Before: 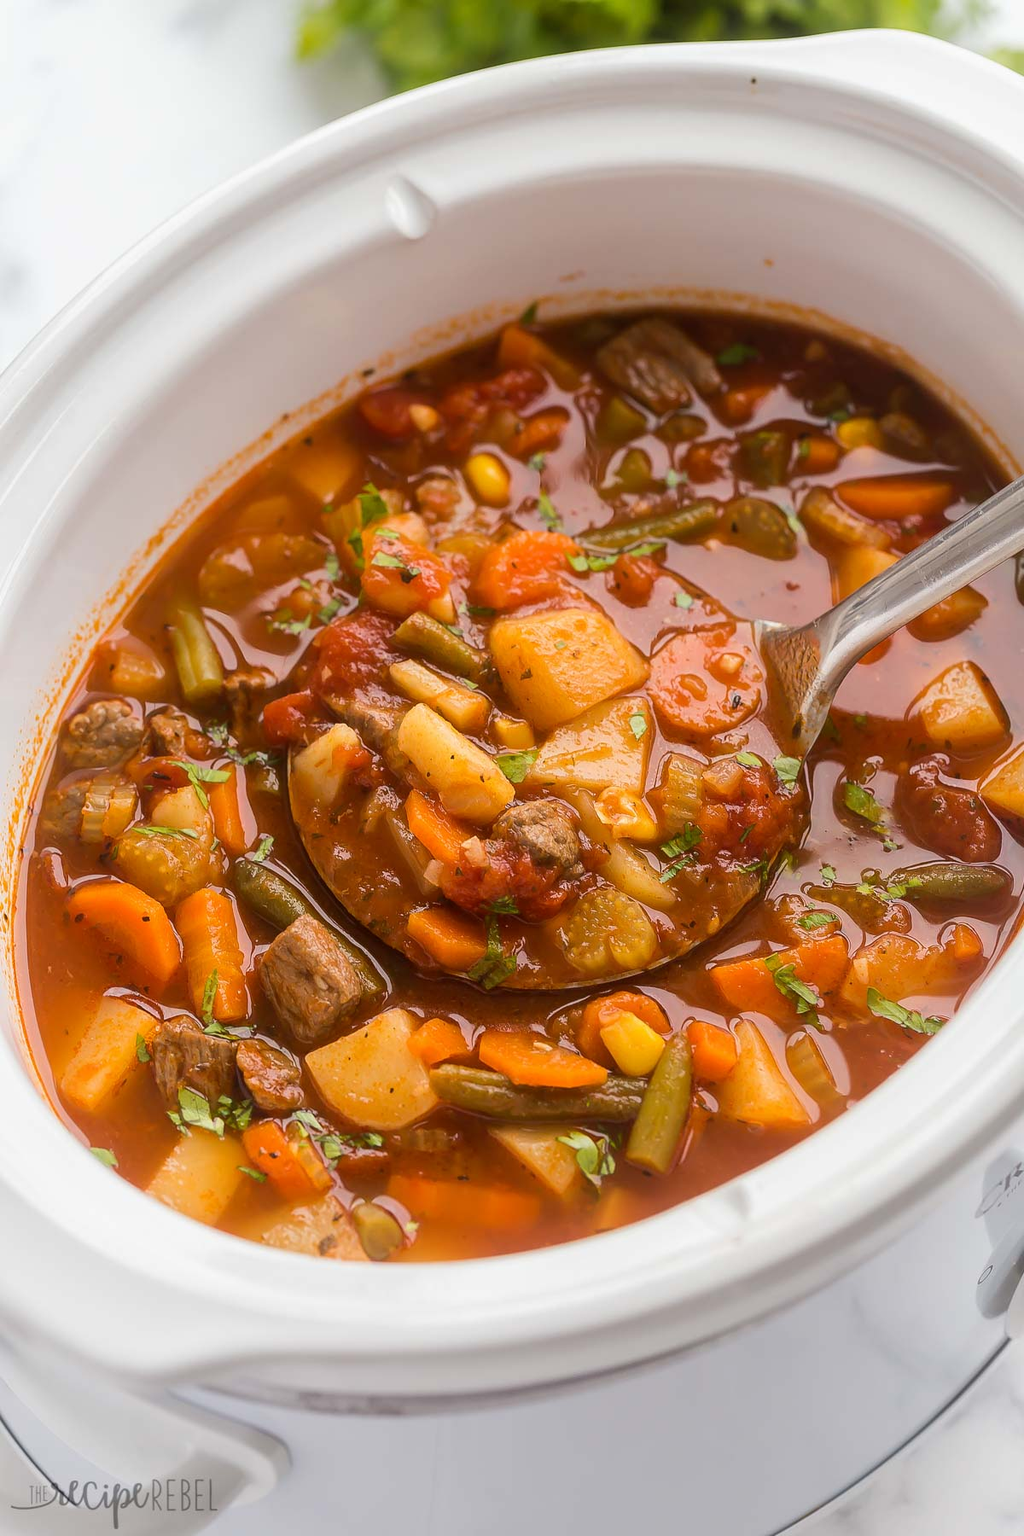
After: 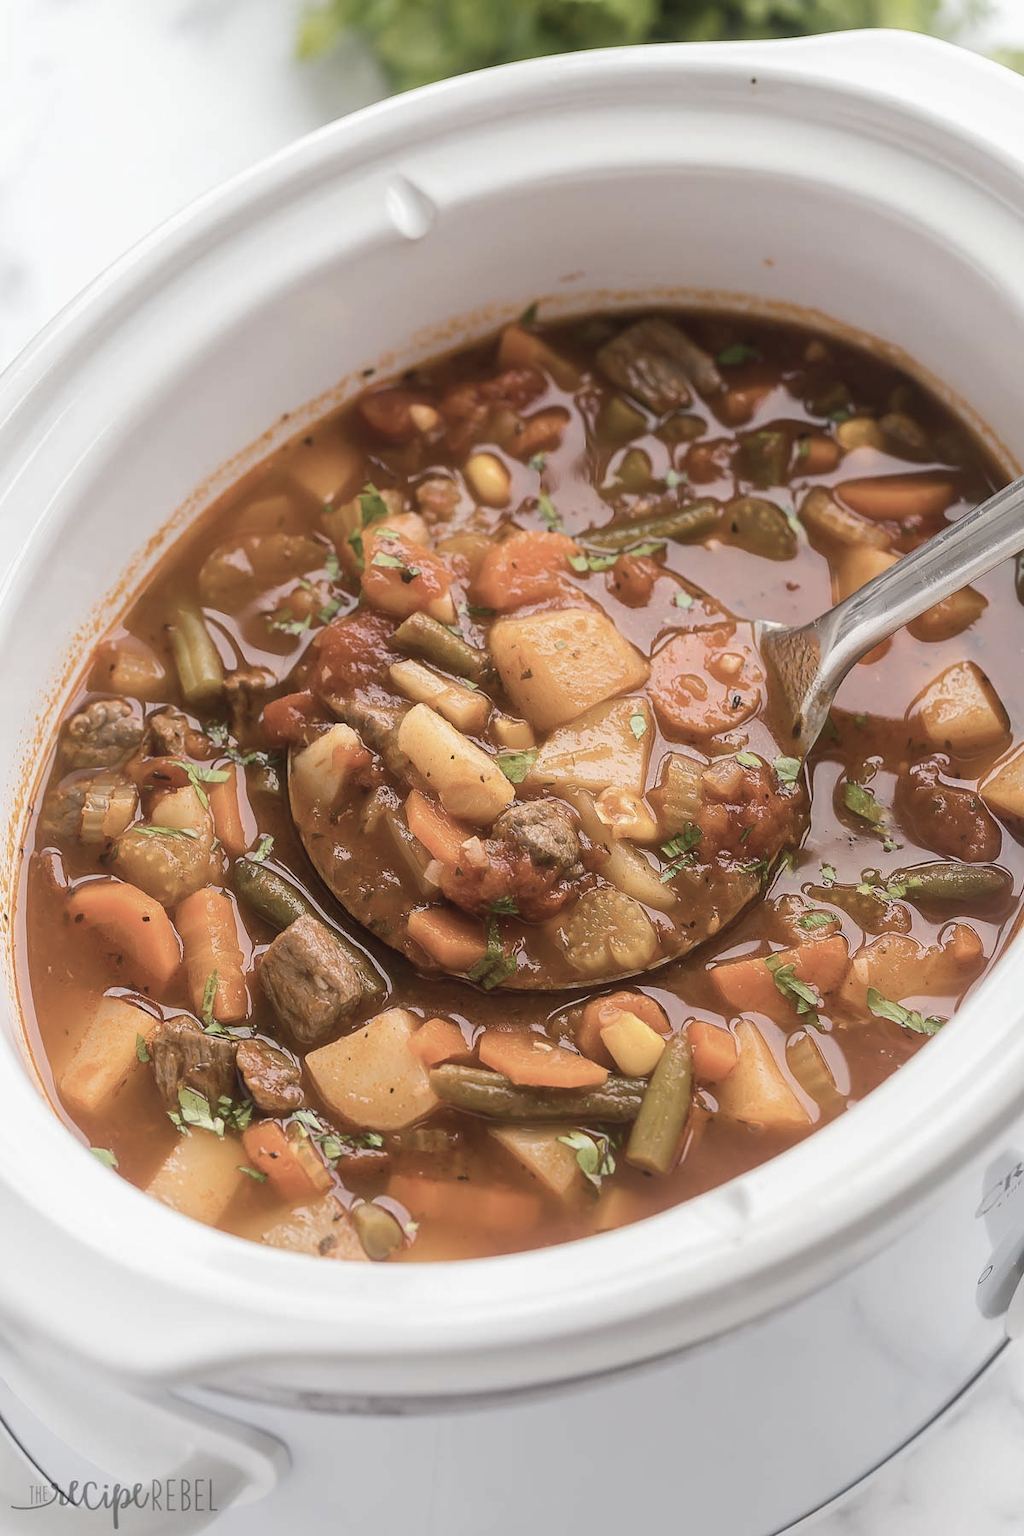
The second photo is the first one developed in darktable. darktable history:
contrast brightness saturation: contrast -0.051, saturation -0.412
color balance rgb: shadows lift › chroma 2.034%, shadows lift › hue 220.03°, highlights gain › luminance 10.155%, perceptual saturation grading › global saturation -1.779%, perceptual saturation grading › highlights -7.648%, perceptual saturation grading › mid-tones 7.325%, perceptual saturation grading › shadows 2.815%
